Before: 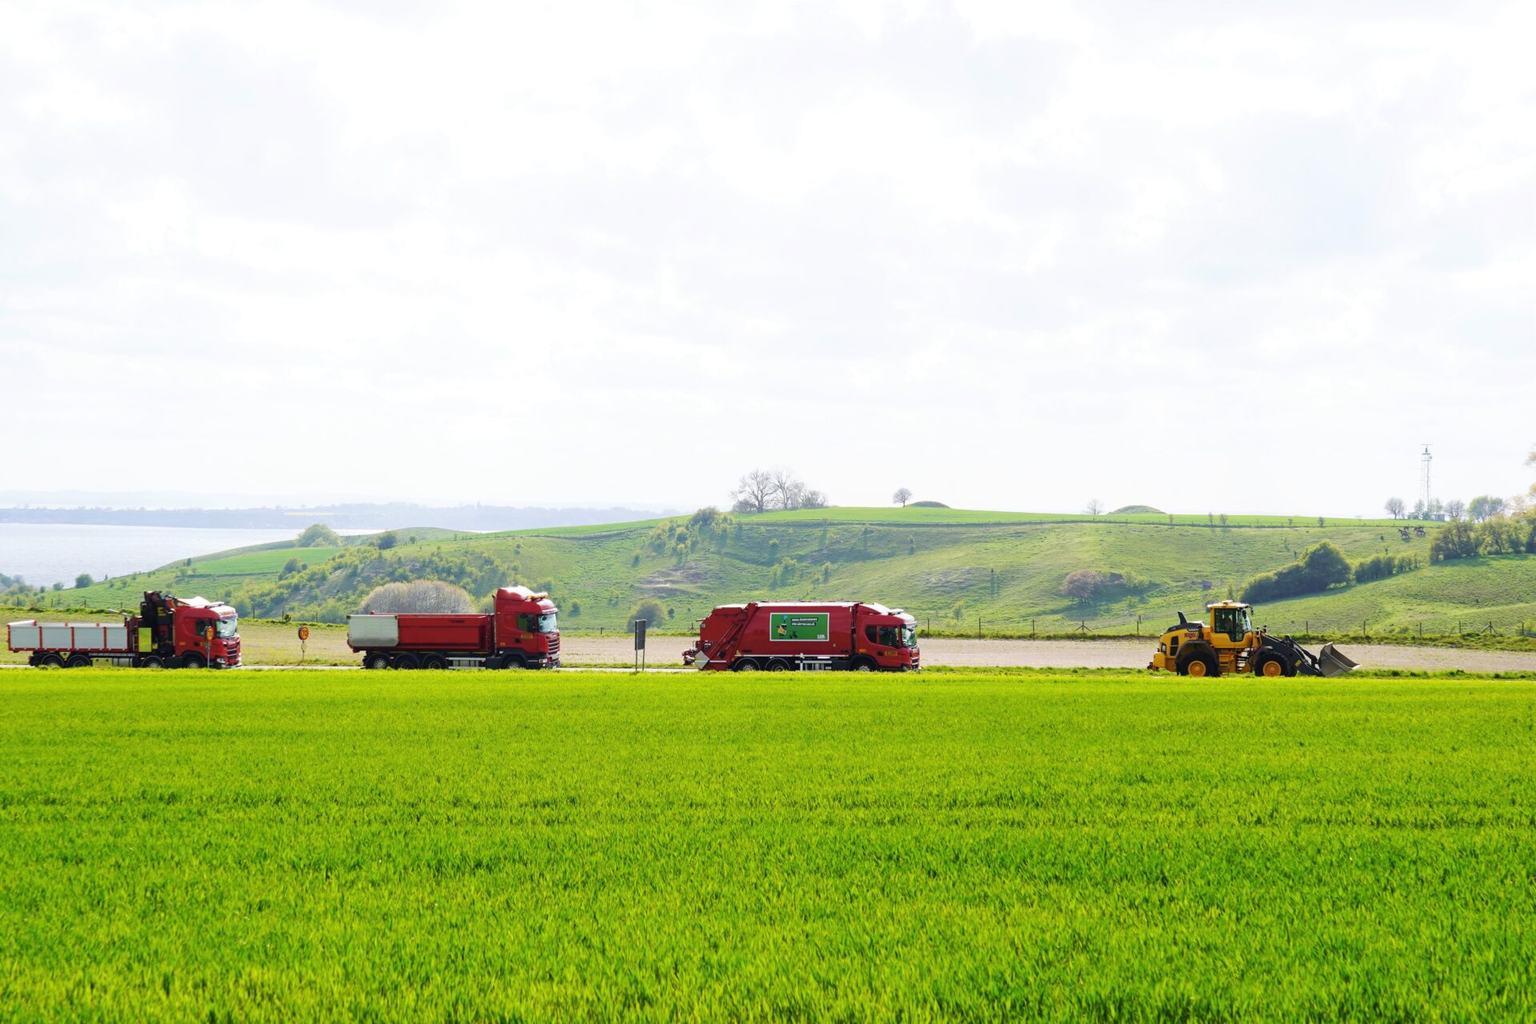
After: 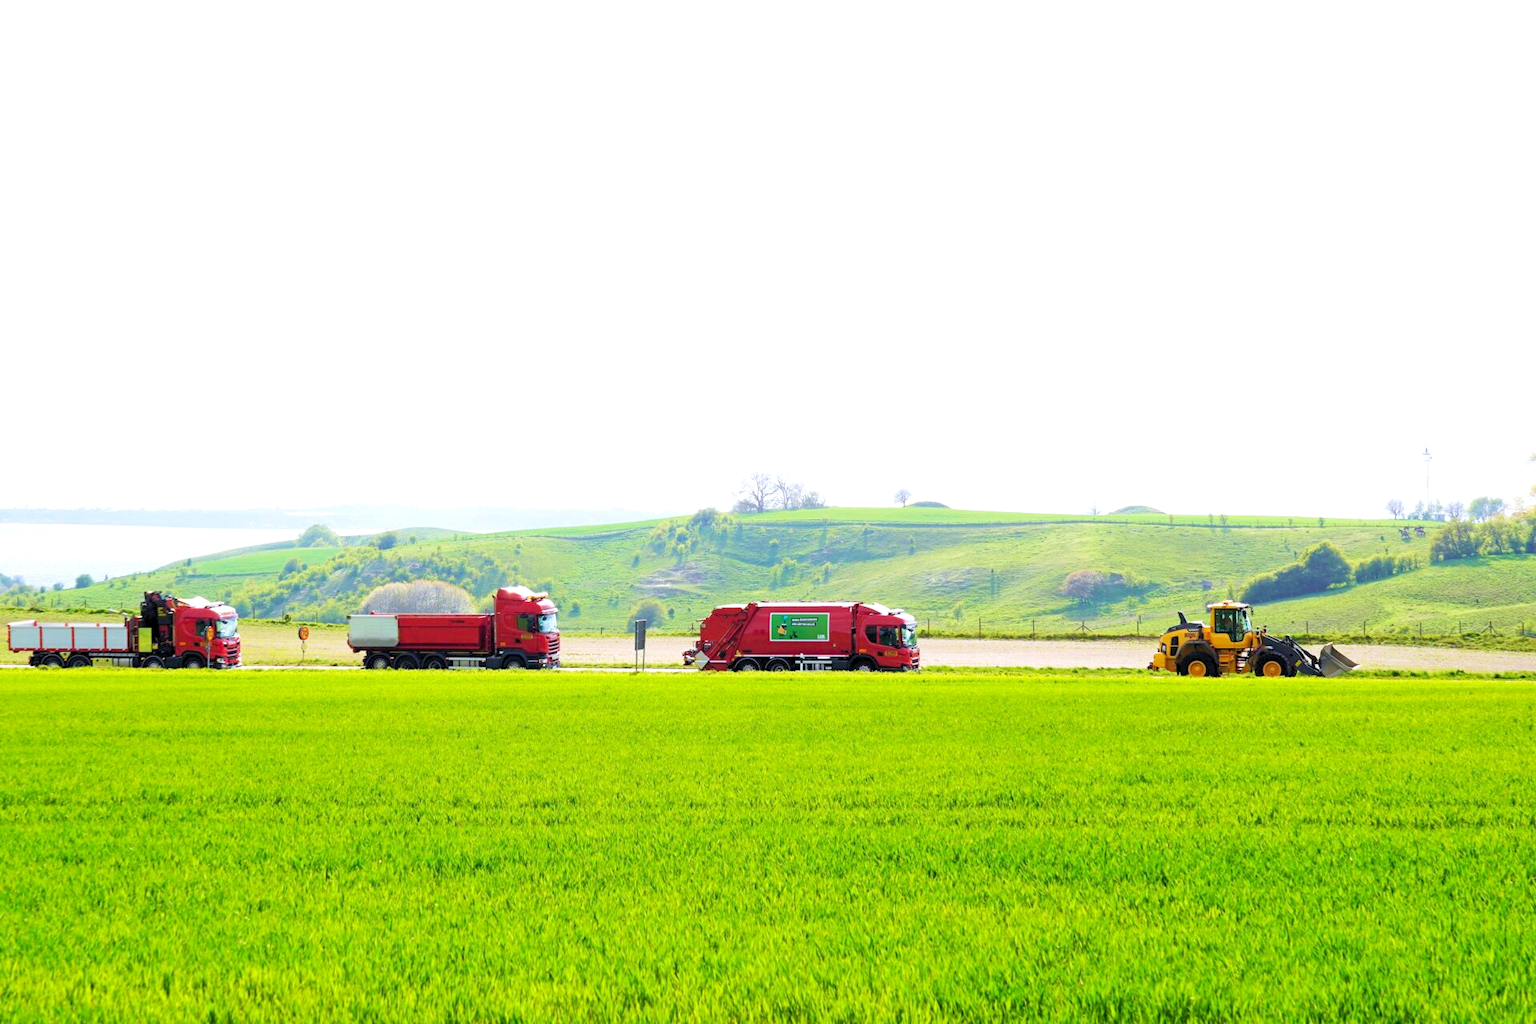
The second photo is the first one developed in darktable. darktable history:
white balance: red 0.983, blue 1.036
levels: black 3.83%, white 90.64%, levels [0.044, 0.416, 0.908]
velvia: on, module defaults
